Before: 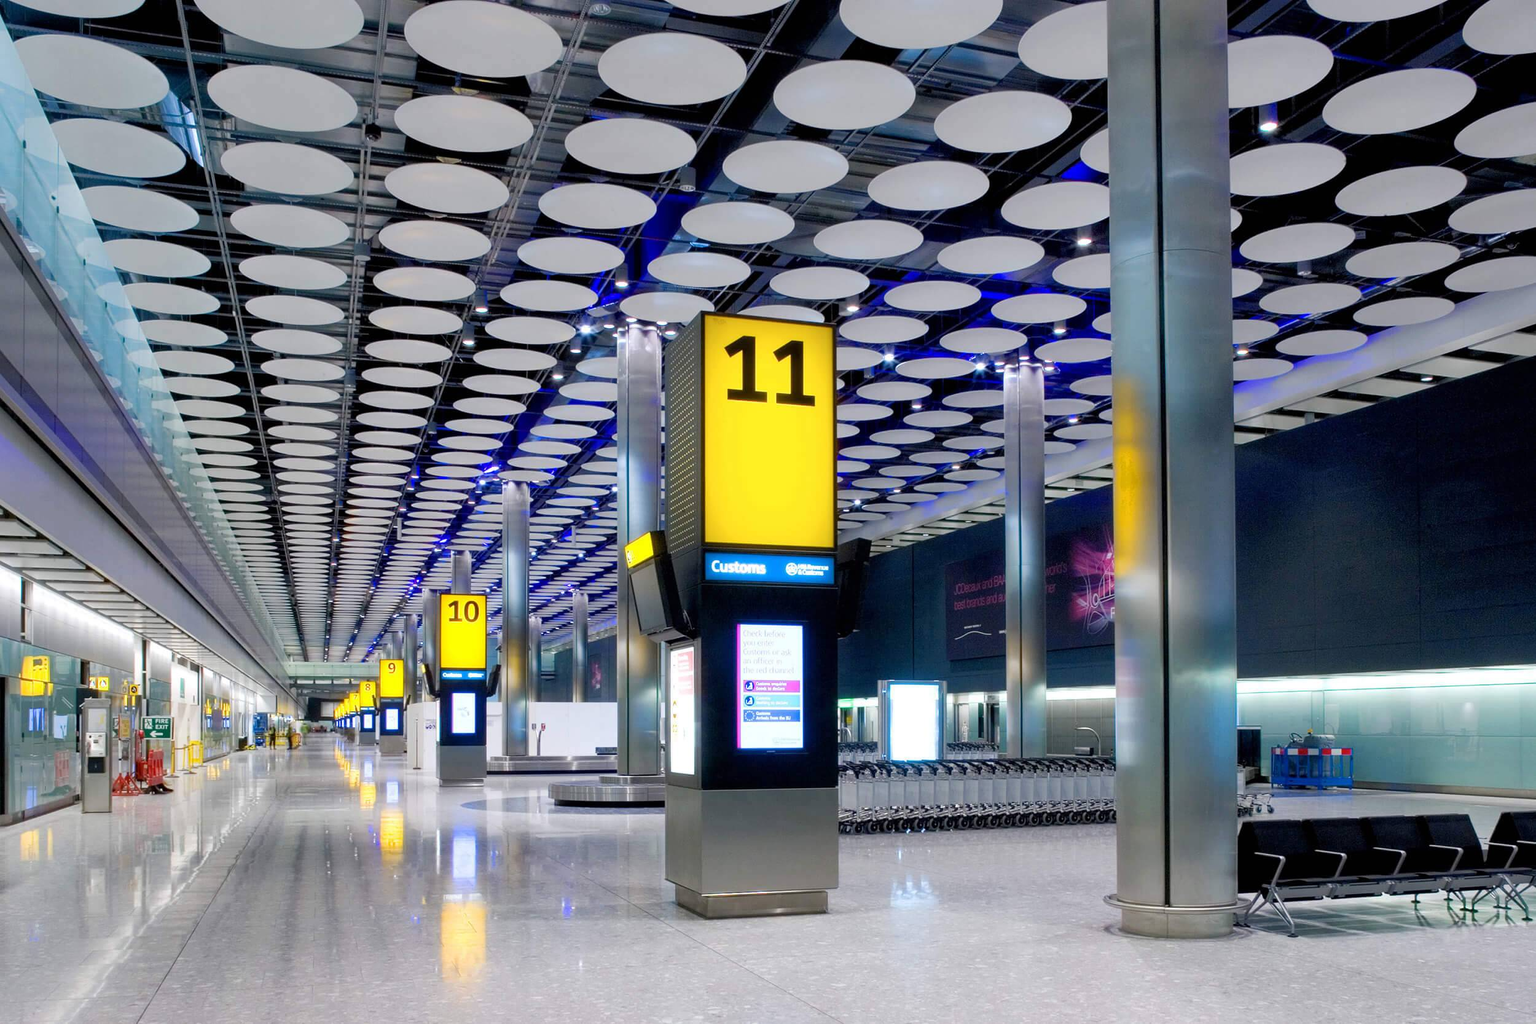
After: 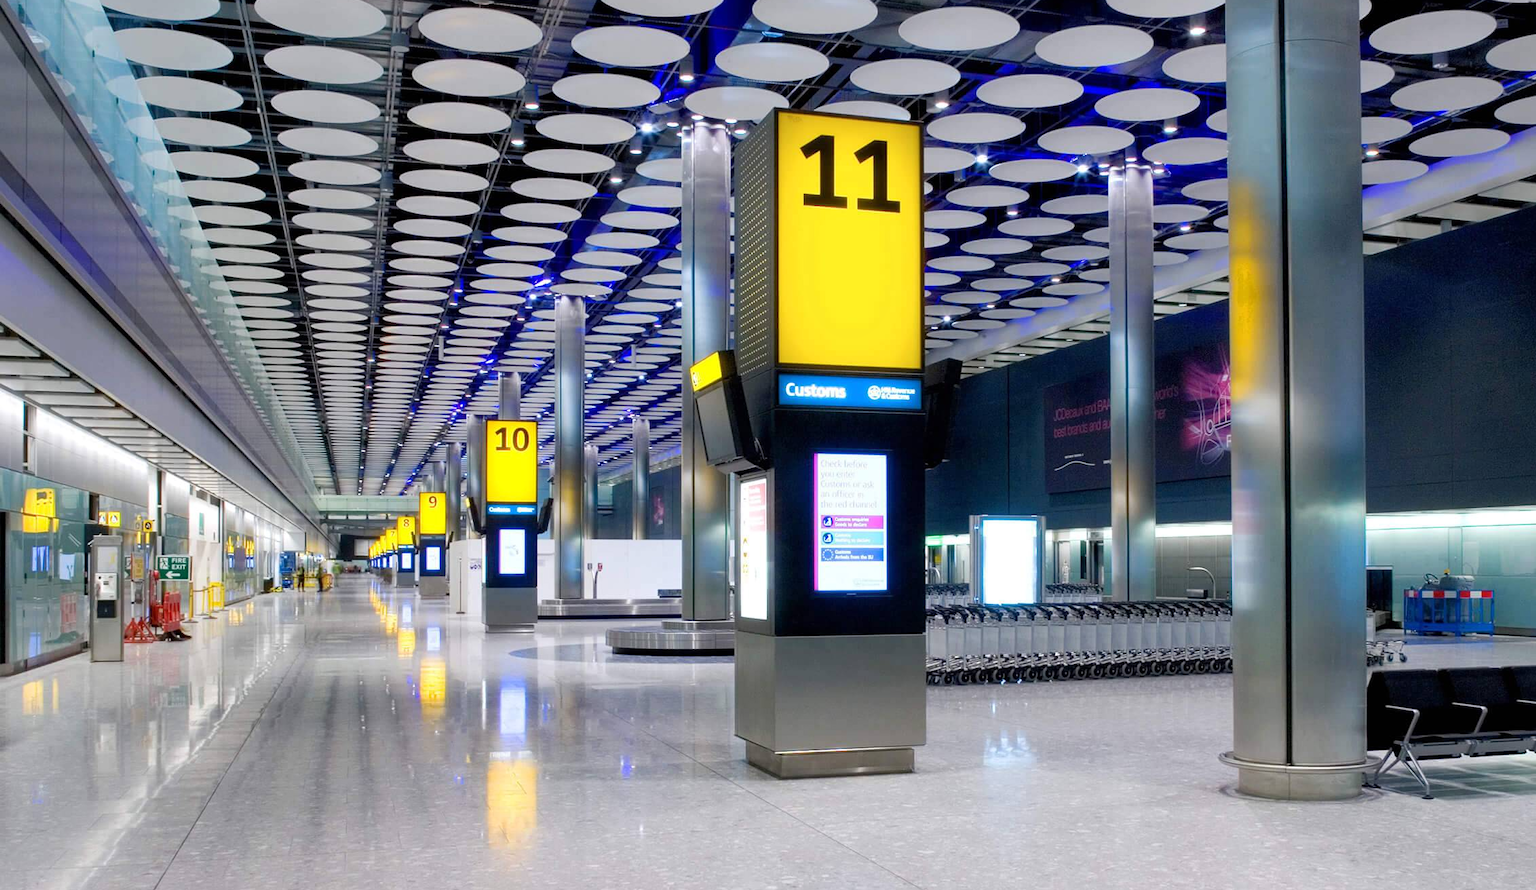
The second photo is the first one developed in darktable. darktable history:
crop: top 20.916%, right 9.437%, bottom 0.316%
tone equalizer: on, module defaults
